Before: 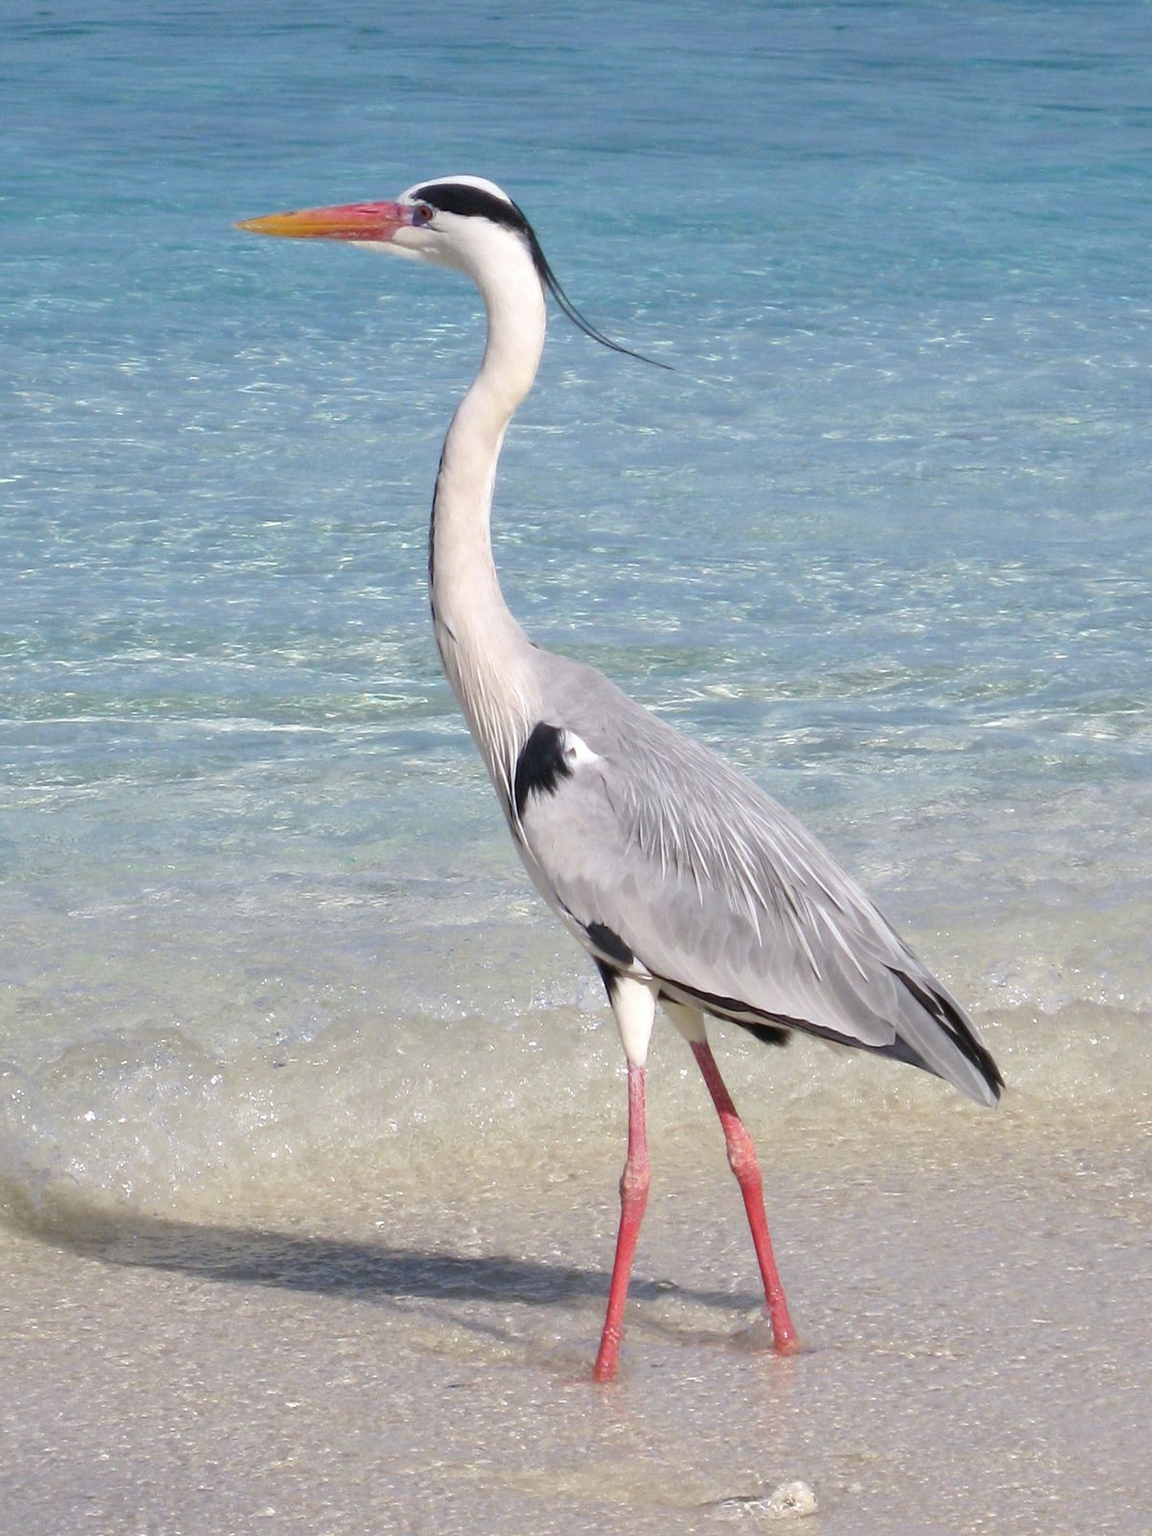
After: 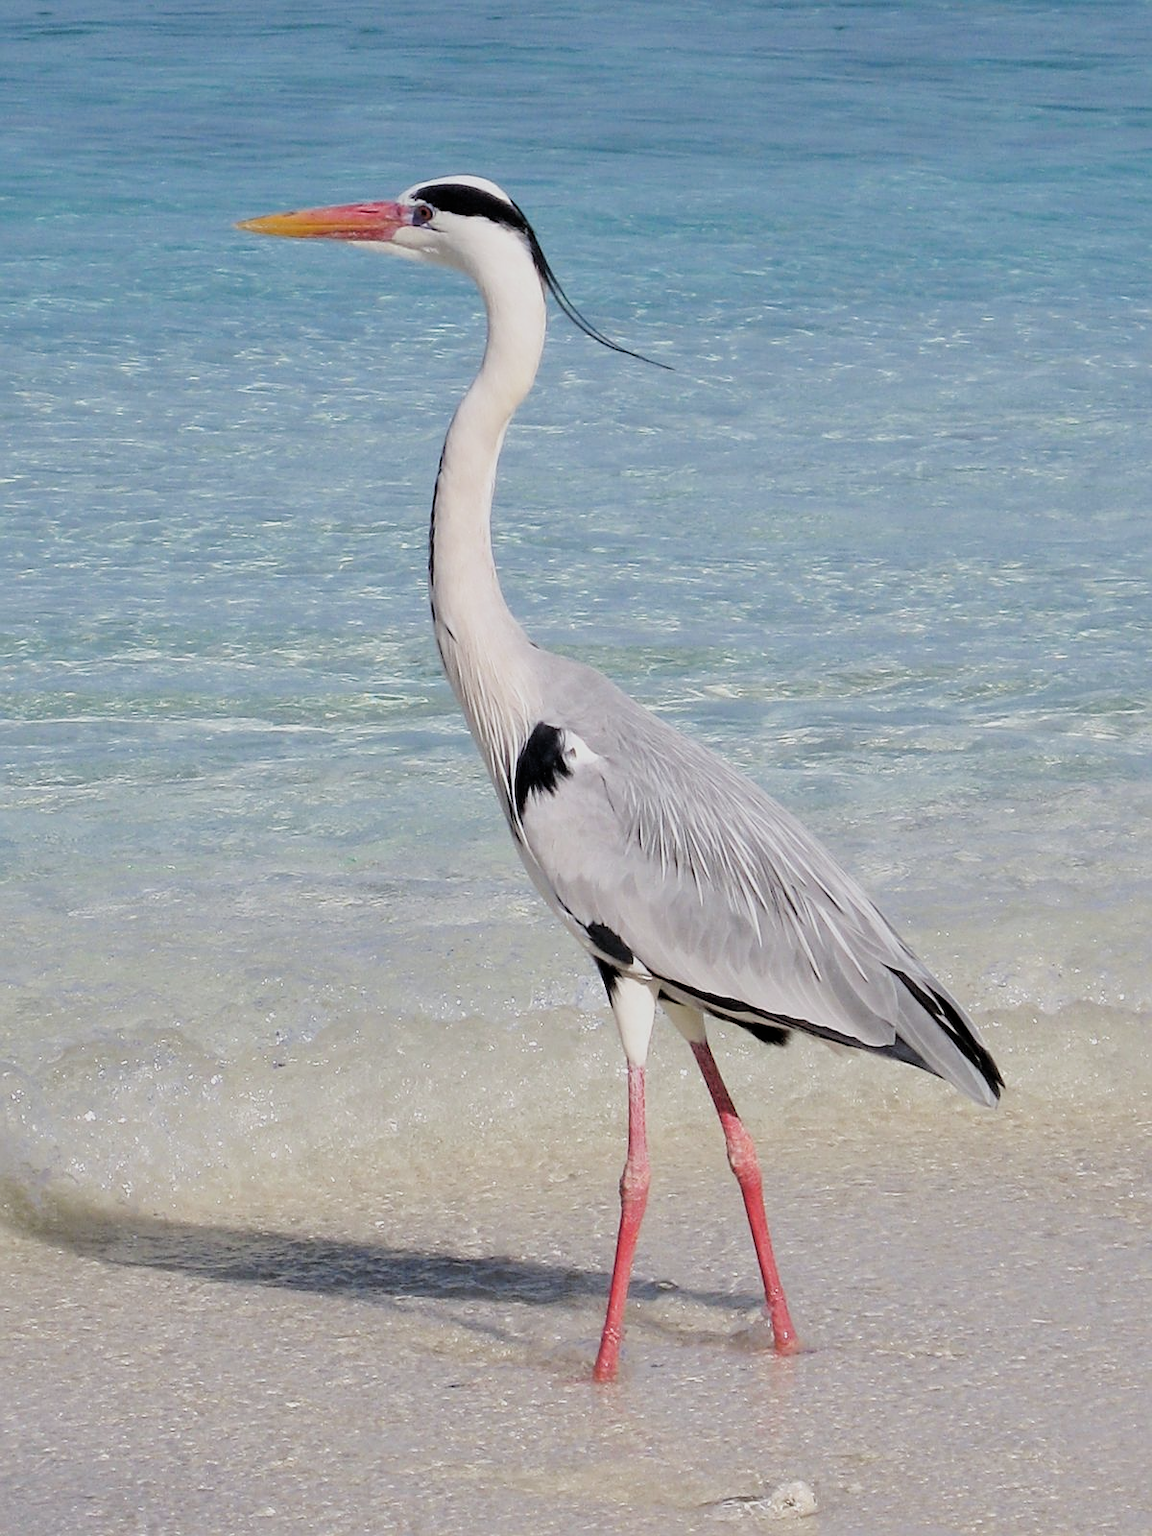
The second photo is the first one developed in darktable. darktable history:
tone equalizer: on, module defaults
filmic rgb: black relative exposure -5 EV, hardness 2.88, contrast 1.1, highlights saturation mix -20%
sharpen: on, module defaults
color balance rgb: linear chroma grading › global chroma -0.67%, saturation formula JzAzBz (2021)
